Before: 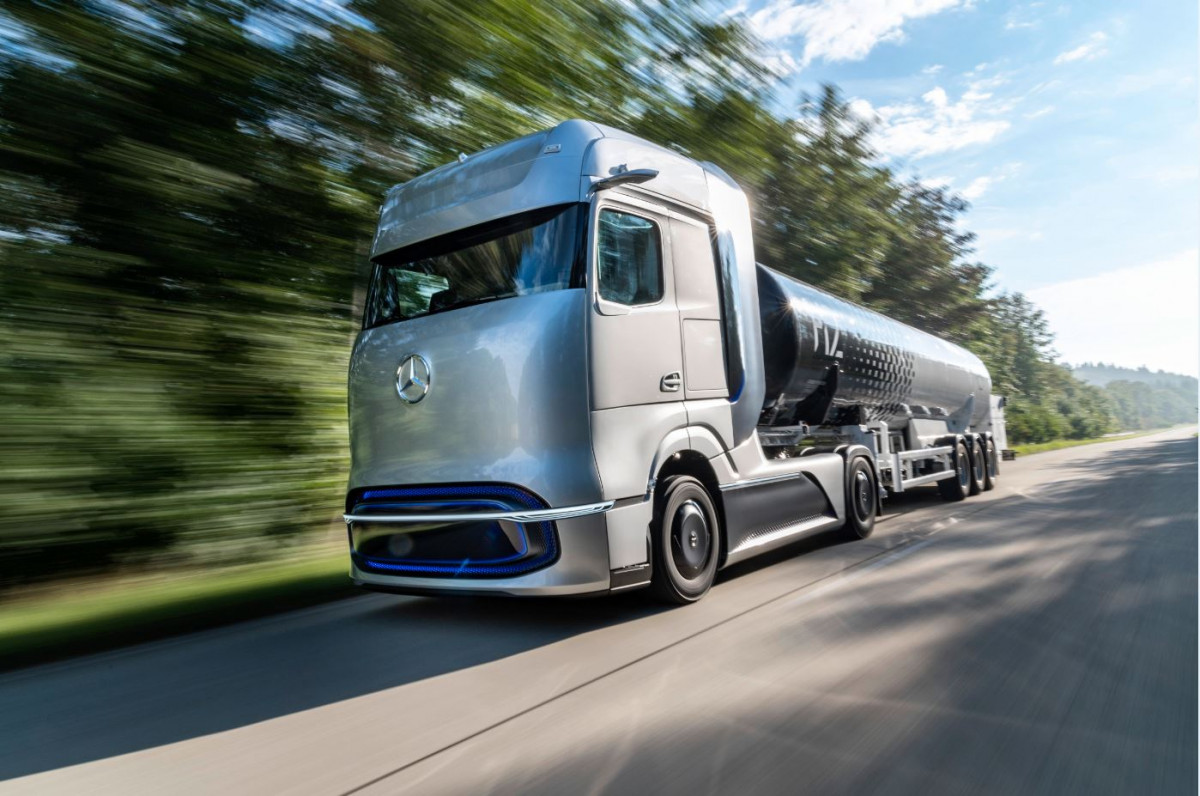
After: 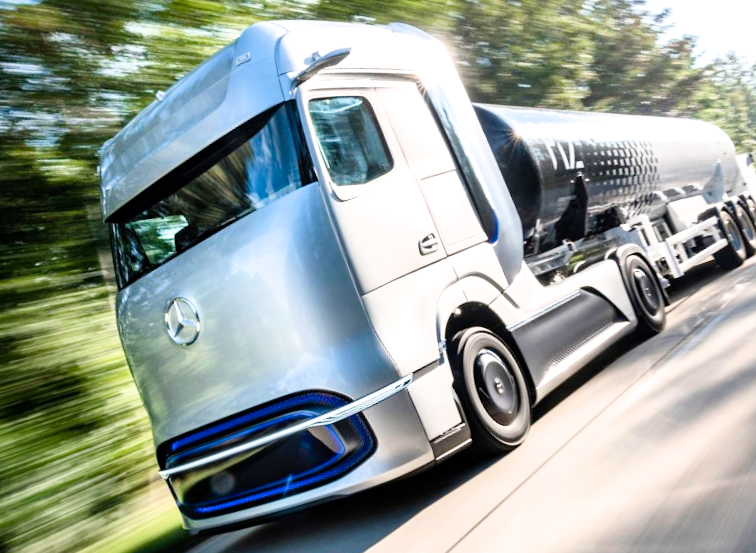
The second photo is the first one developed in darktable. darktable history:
filmic rgb: black relative exposure -8 EV, white relative exposure 3.86 EV, hardness 4.31
exposure: black level correction 0, exposure 1.408 EV, compensate exposure bias true, compensate highlight preservation false
crop and rotate: angle 18.22°, left 6.726%, right 3.661%, bottom 1.099%
color balance rgb: highlights gain › luminance 0.828%, highlights gain › chroma 0.454%, highlights gain › hue 41.9°, perceptual saturation grading › global saturation 15.777%, perceptual saturation grading › highlights -19.521%, perceptual saturation grading › shadows 19.814%, perceptual brilliance grading › highlights 10.256%, perceptual brilliance grading › shadows -4.884%
